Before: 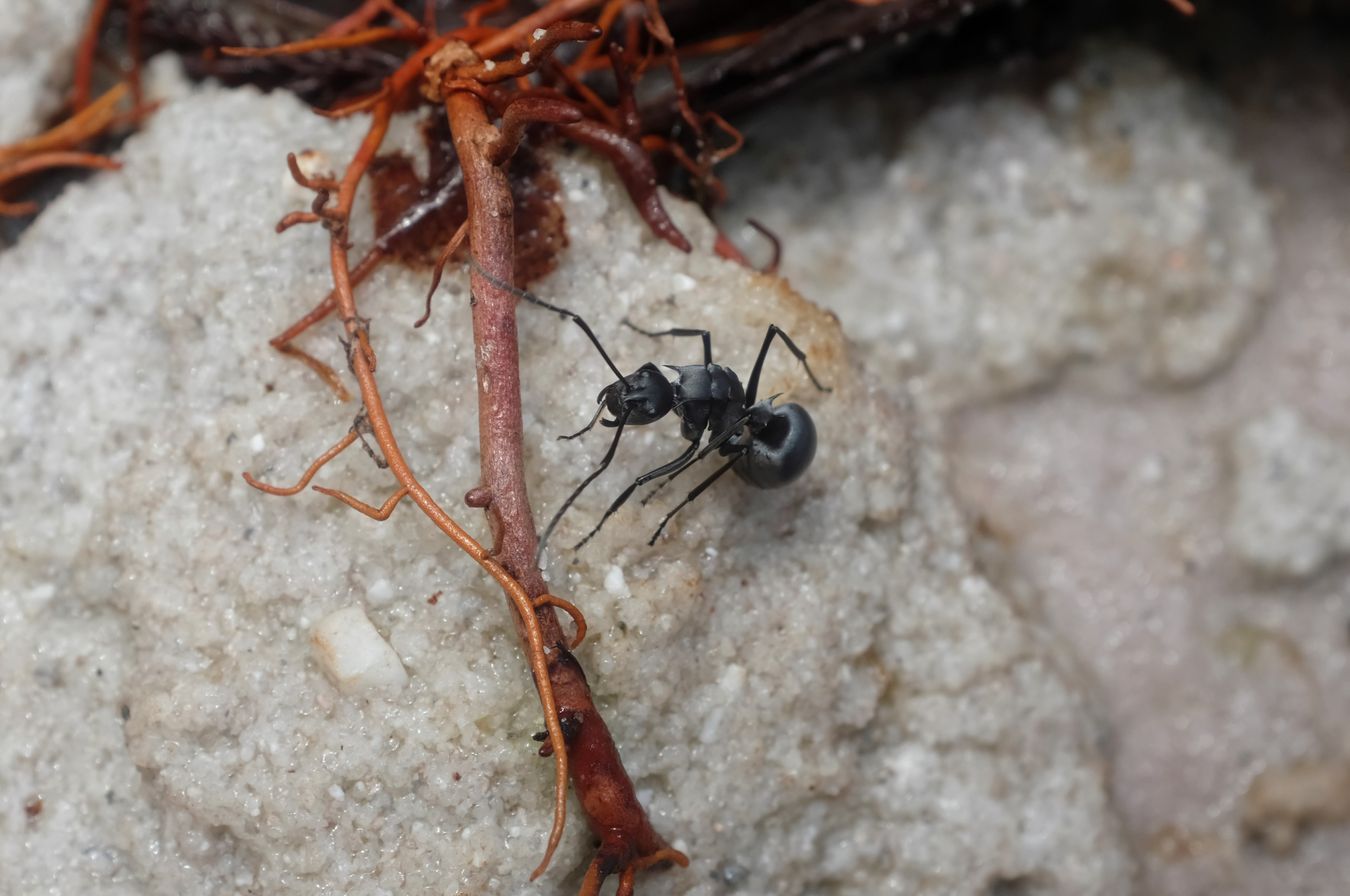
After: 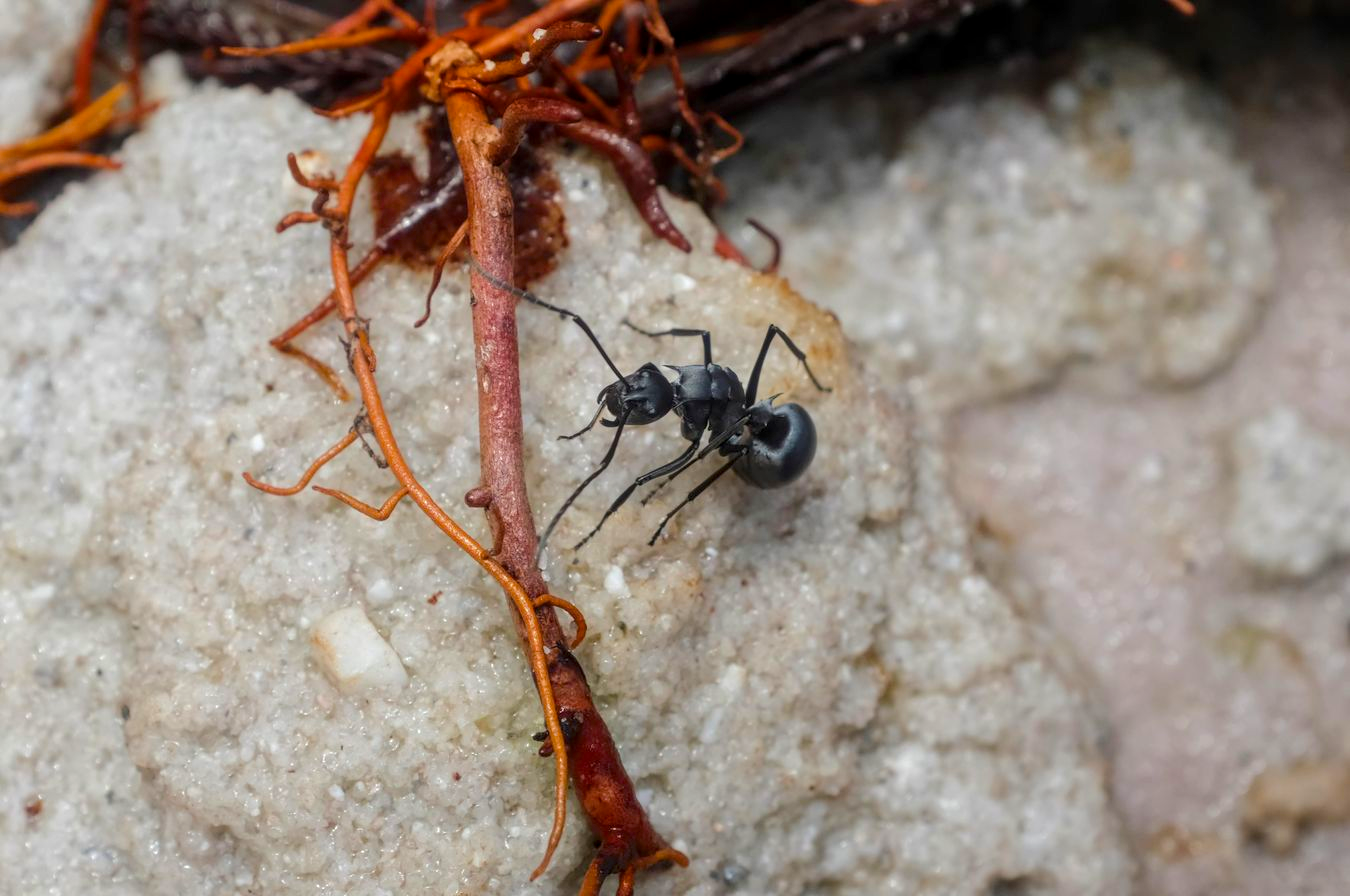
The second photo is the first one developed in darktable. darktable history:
color balance rgb: perceptual saturation grading › global saturation 25%, perceptual brilliance grading › mid-tones 10%, perceptual brilliance grading › shadows 15%, global vibrance 20%
local contrast: on, module defaults
